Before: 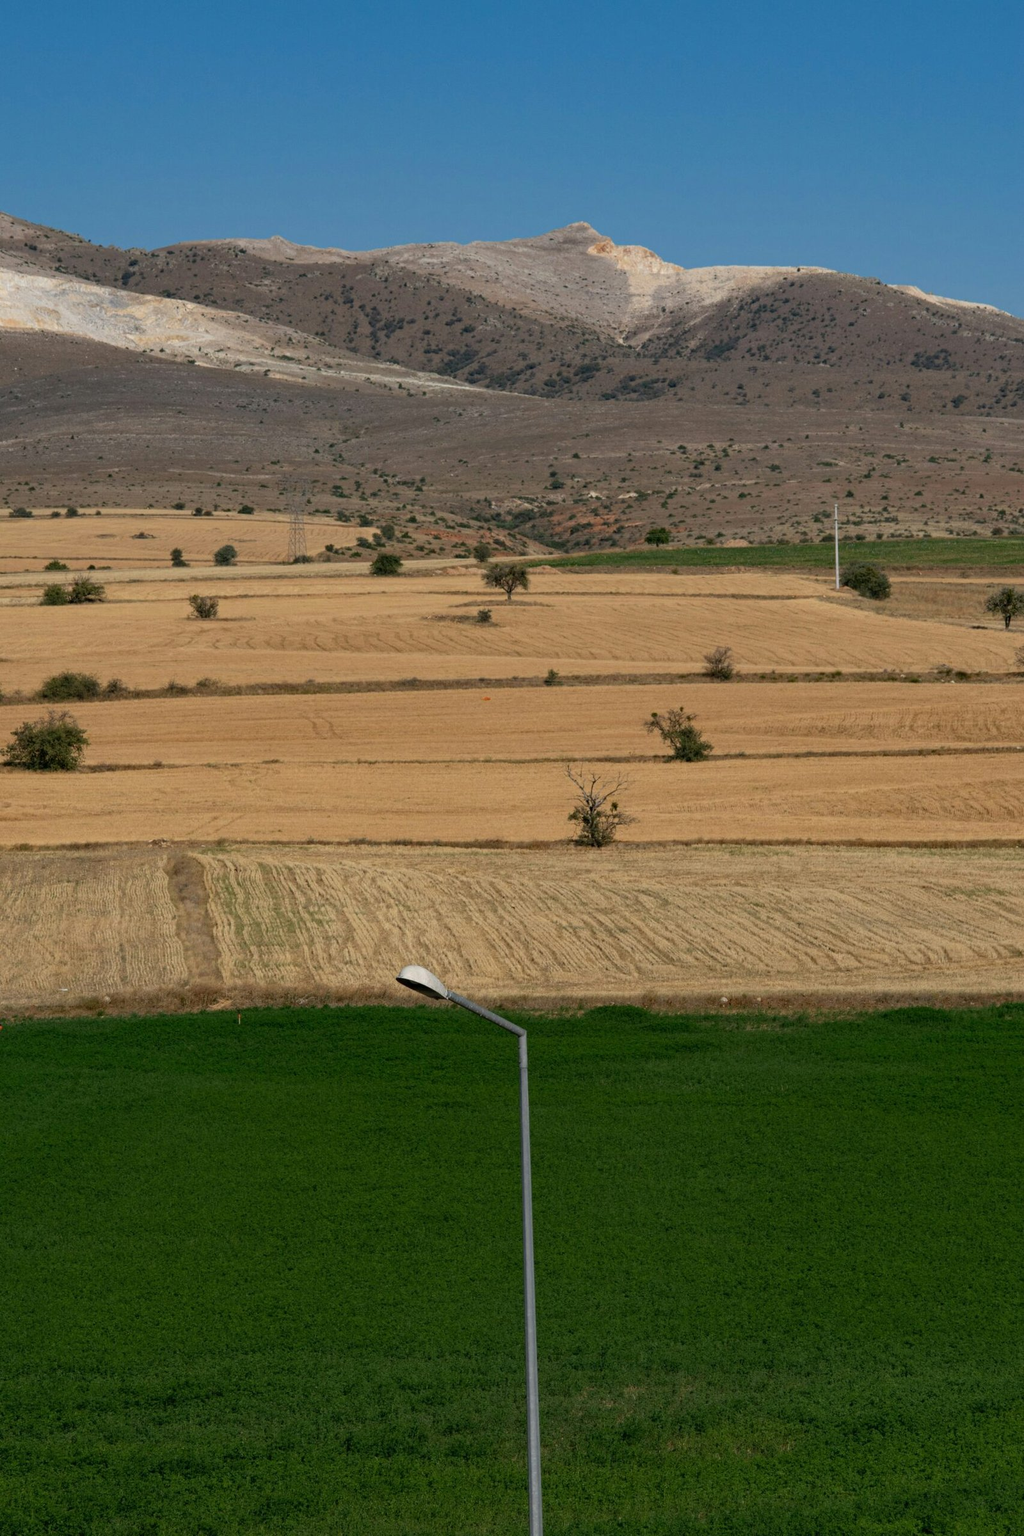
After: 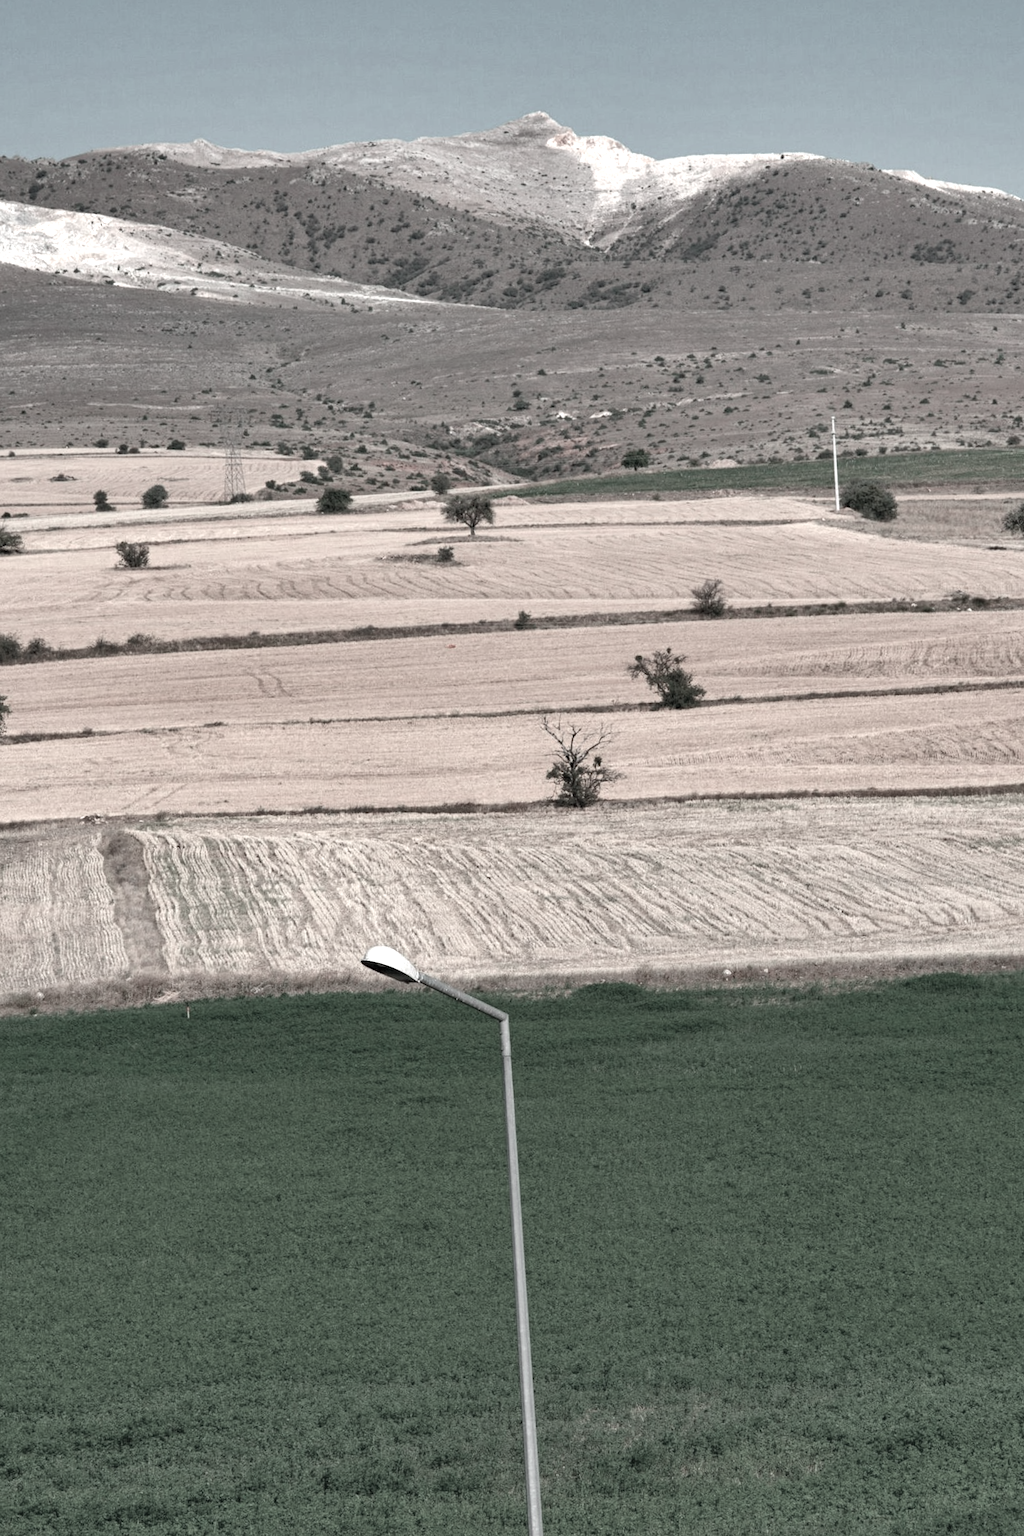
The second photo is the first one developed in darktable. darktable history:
color contrast: green-magenta contrast 0.3, blue-yellow contrast 0.15
crop and rotate: angle 1.96°, left 5.673%, top 5.673%
exposure: black level correction 0, exposure 1.2 EV, compensate highlight preservation false
shadows and highlights: radius 133.83, soften with gaussian
